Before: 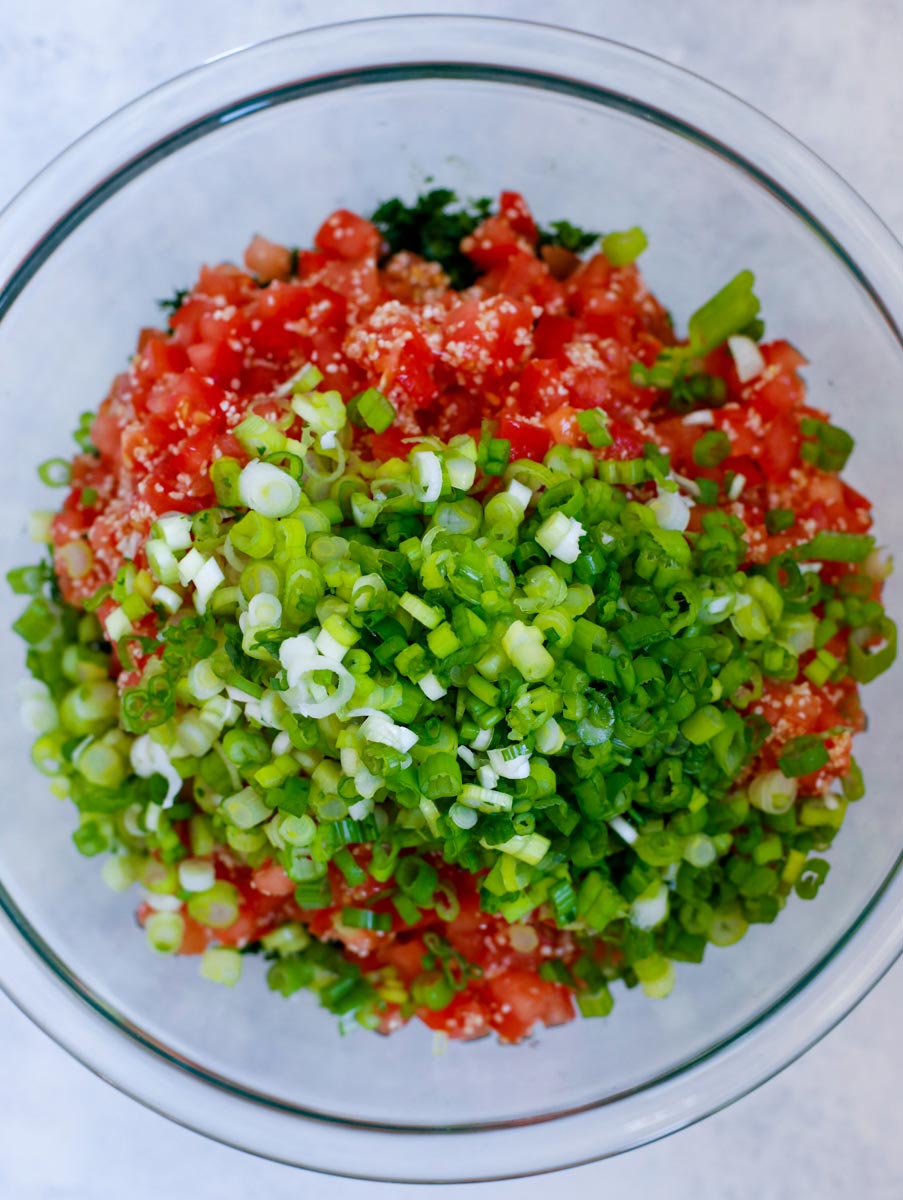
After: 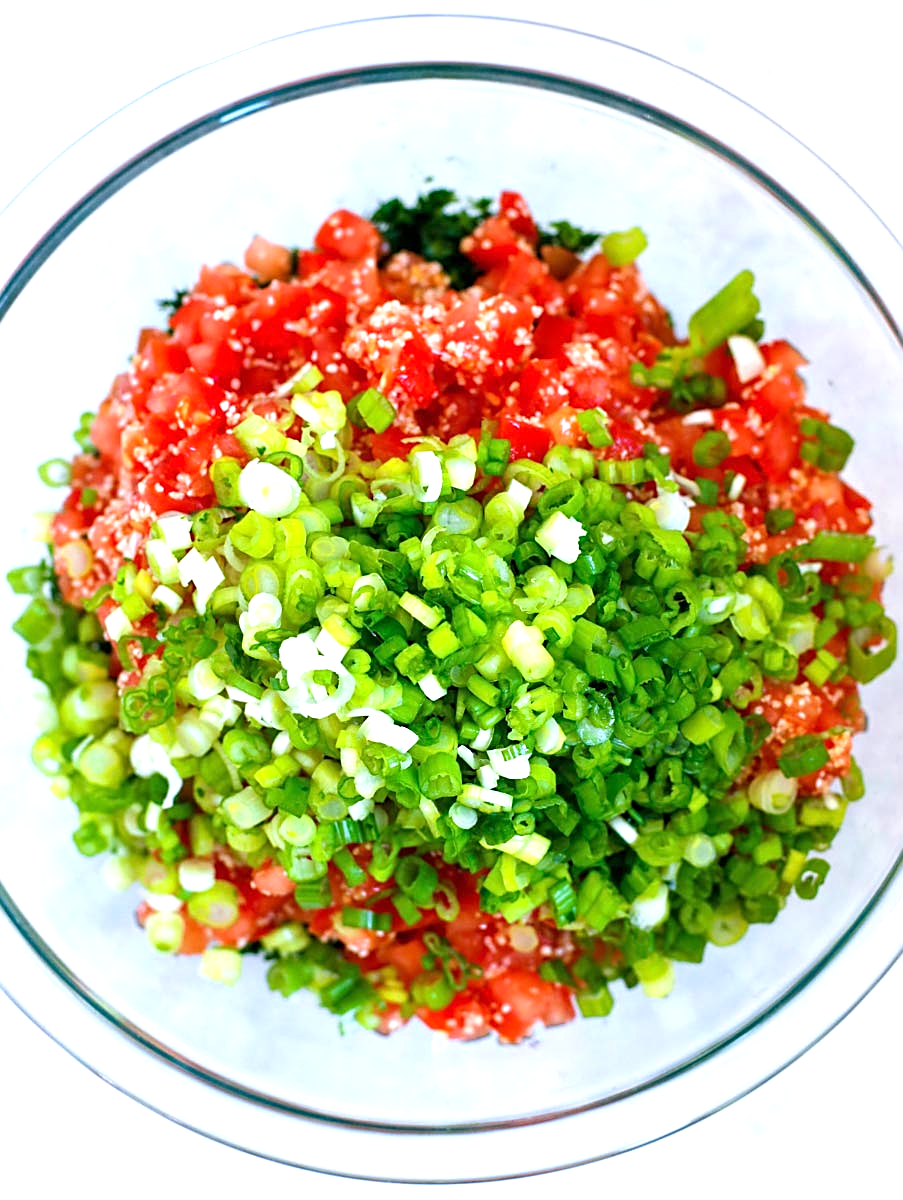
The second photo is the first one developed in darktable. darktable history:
sharpen: on, module defaults
exposure: exposure 1.089 EV, compensate highlight preservation false
rotate and perspective: automatic cropping off
